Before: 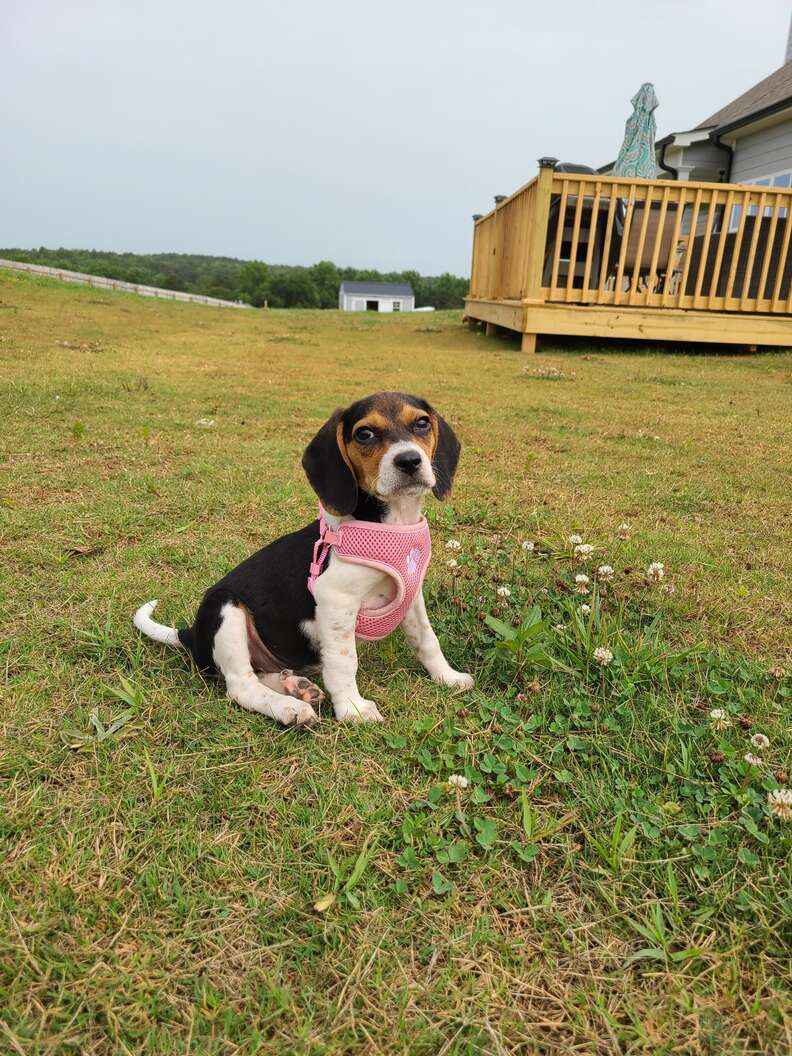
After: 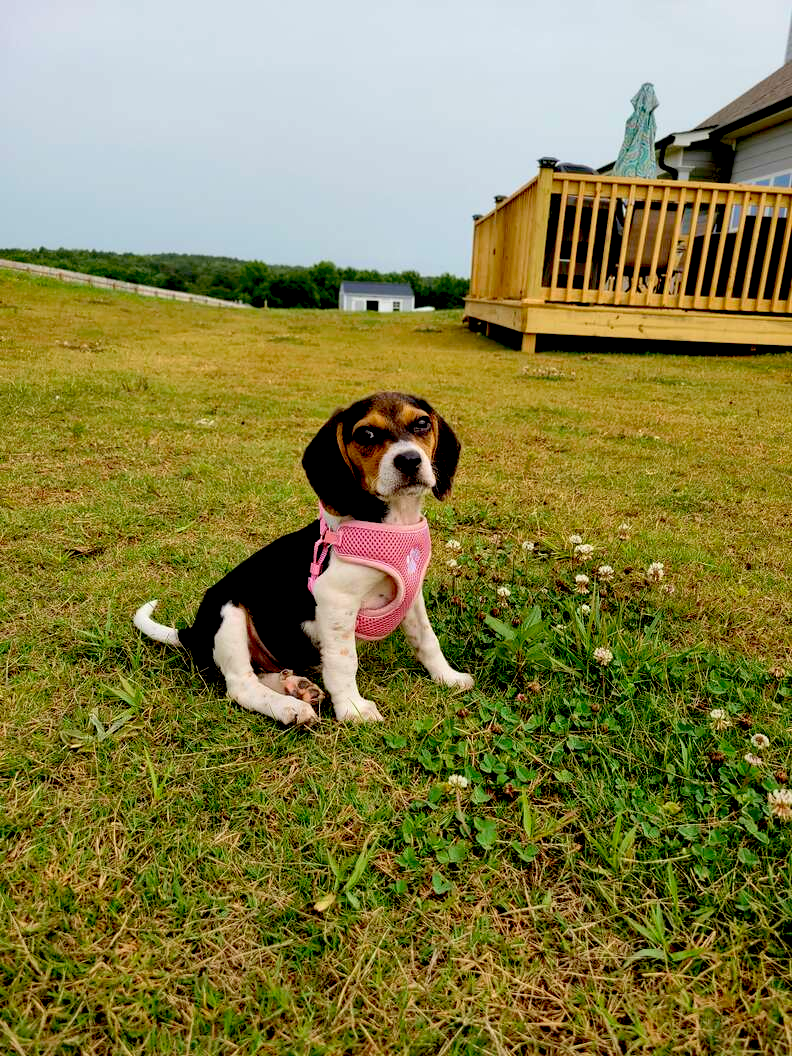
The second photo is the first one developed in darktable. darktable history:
exposure: black level correction 0.055, exposure -0.033 EV, compensate exposure bias true, compensate highlight preservation false
velvia: on, module defaults
